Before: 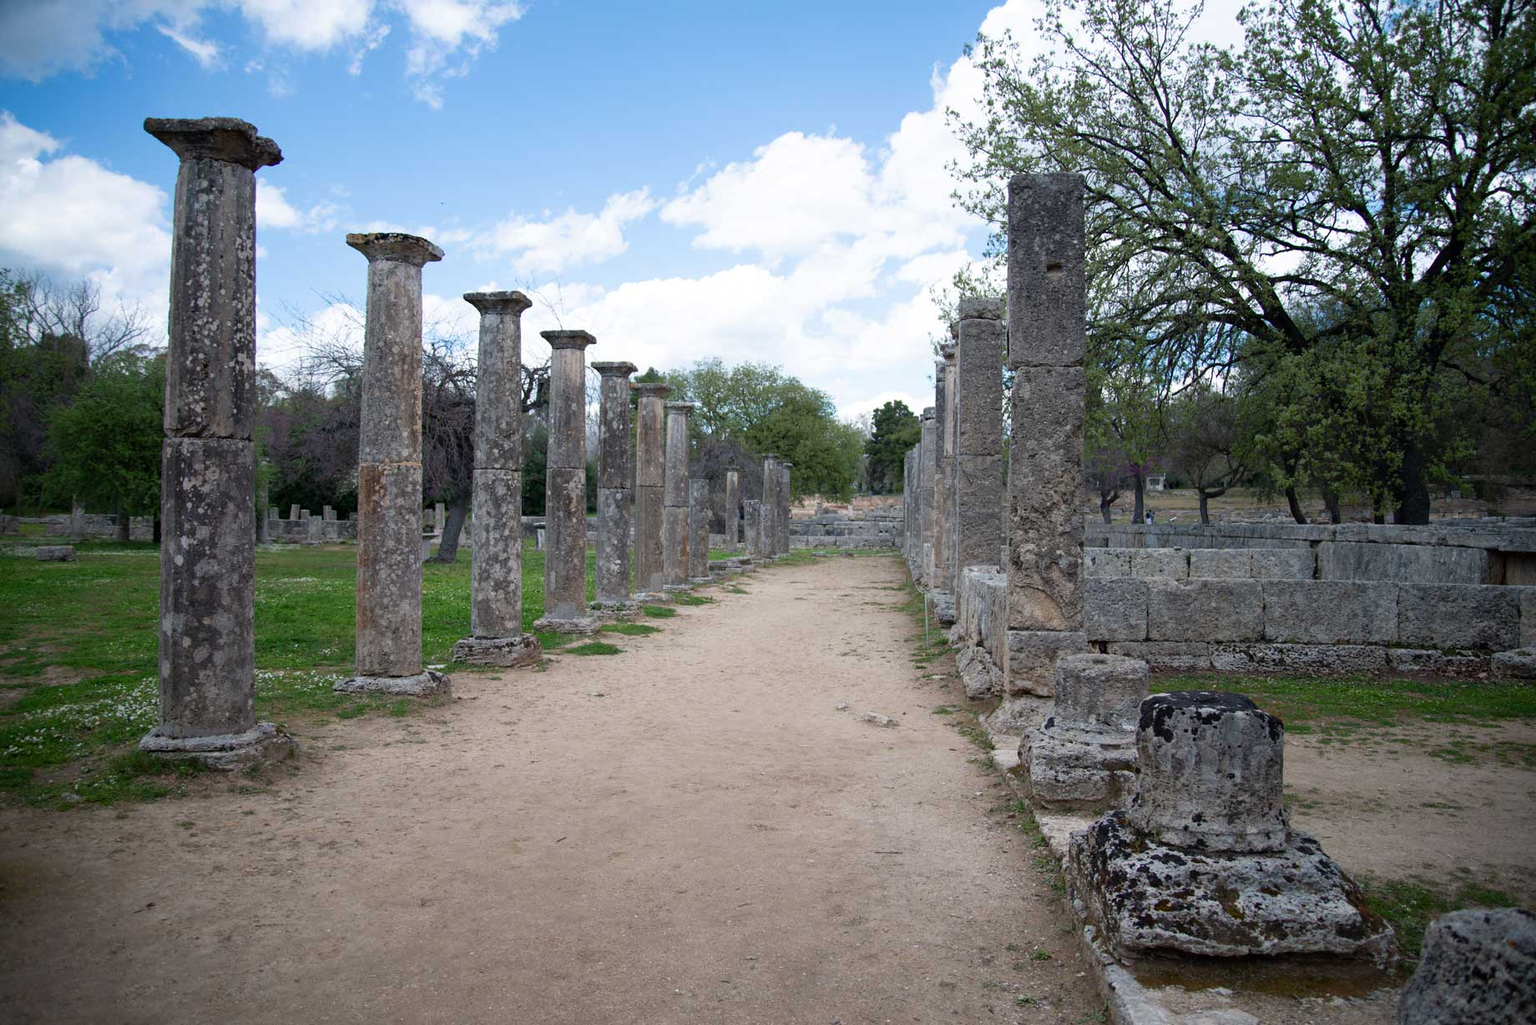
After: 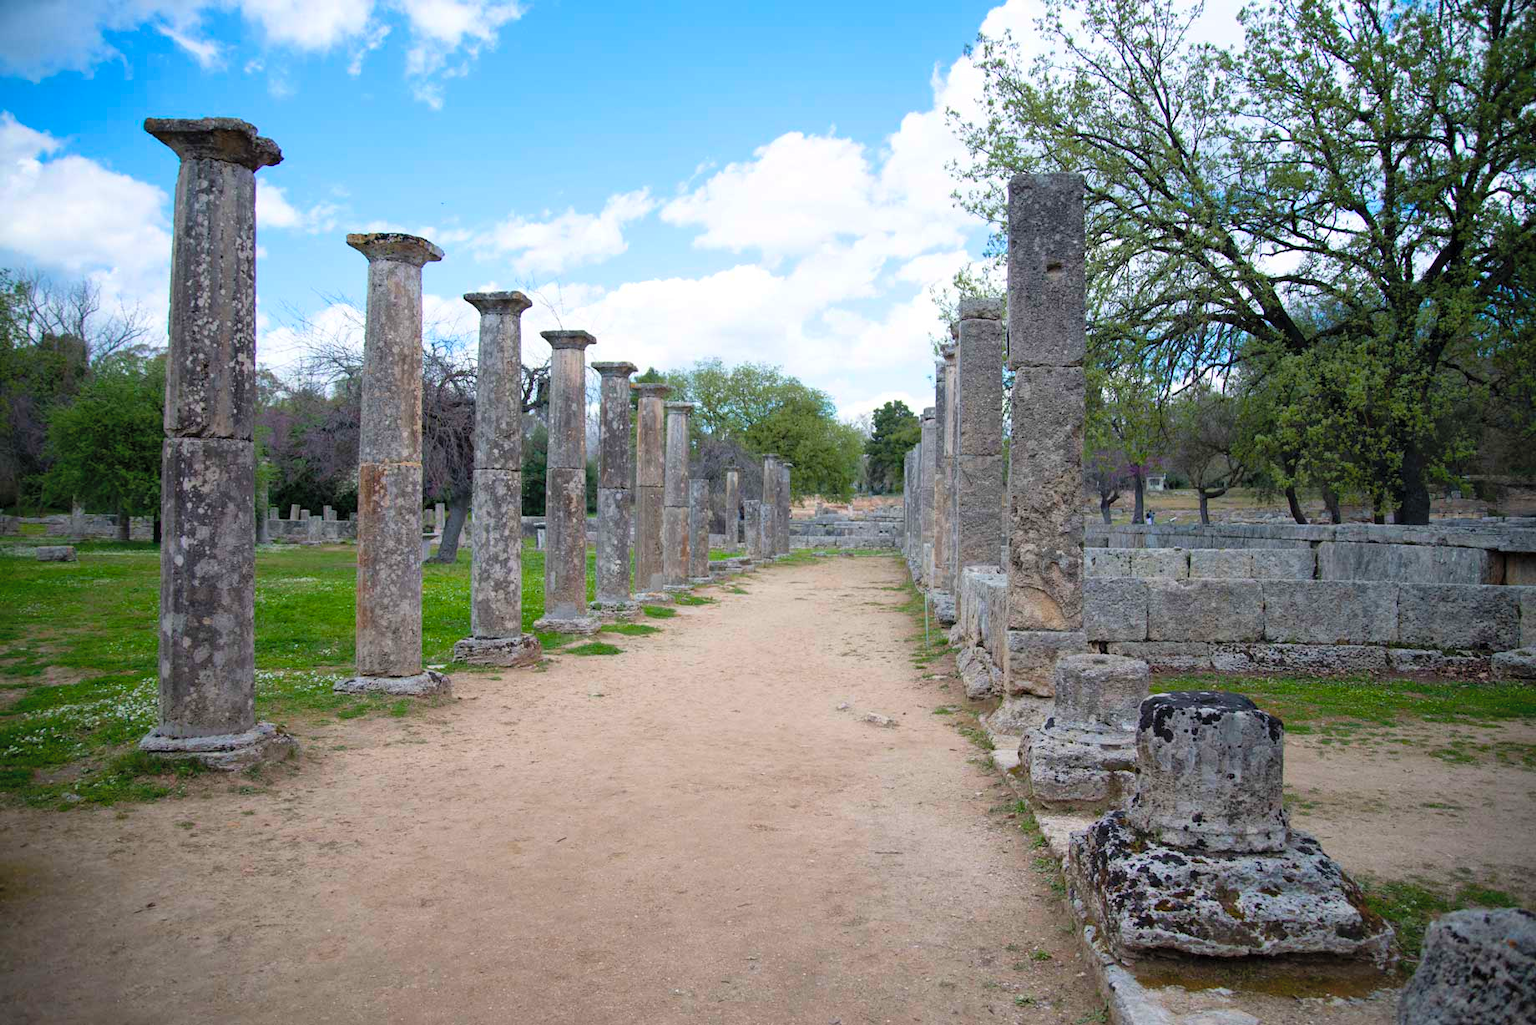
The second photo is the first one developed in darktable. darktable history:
local contrast: mode bilateral grid, contrast 10, coarseness 25, detail 115%, midtone range 0.2
contrast brightness saturation: brightness 0.13
color balance rgb: perceptual saturation grading › global saturation 30%, global vibrance 30%
